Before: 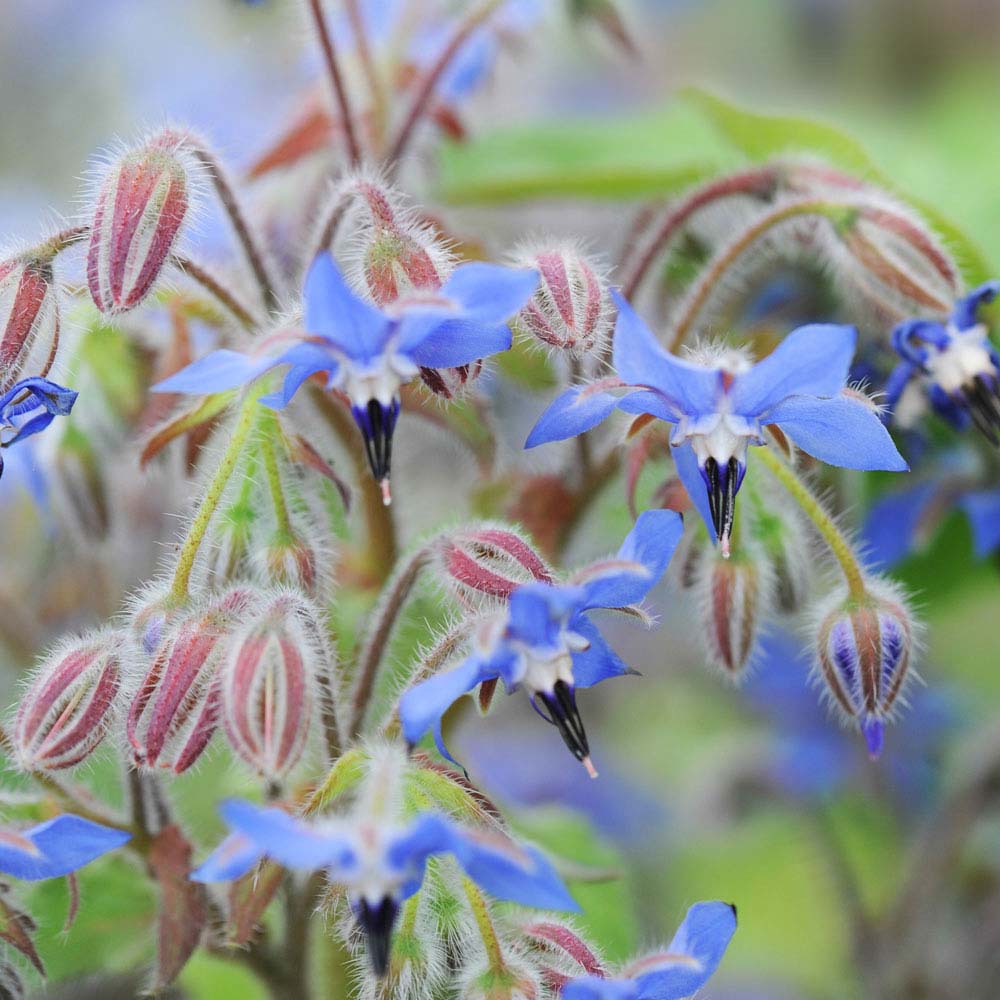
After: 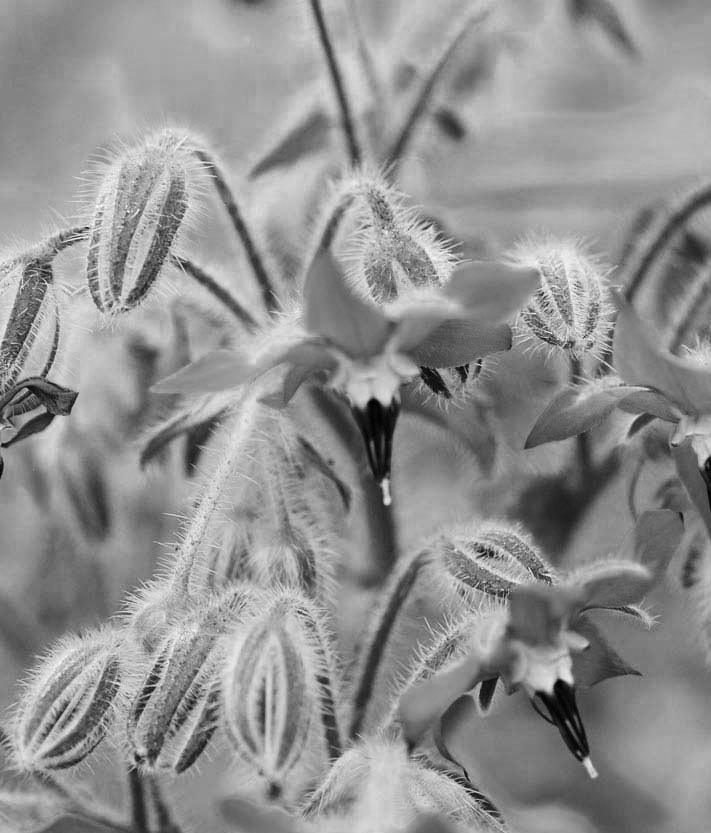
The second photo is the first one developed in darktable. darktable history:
crop: right 28.885%, bottom 16.626%
contrast brightness saturation: contrast 0.21, brightness -0.11, saturation 0.21
color zones: curves: ch0 [(0.002, 0.593) (0.143, 0.417) (0.285, 0.541) (0.455, 0.289) (0.608, 0.327) (0.727, 0.283) (0.869, 0.571) (1, 0.603)]; ch1 [(0, 0) (0.143, 0) (0.286, 0) (0.429, 0) (0.571, 0) (0.714, 0) (0.857, 0)]
